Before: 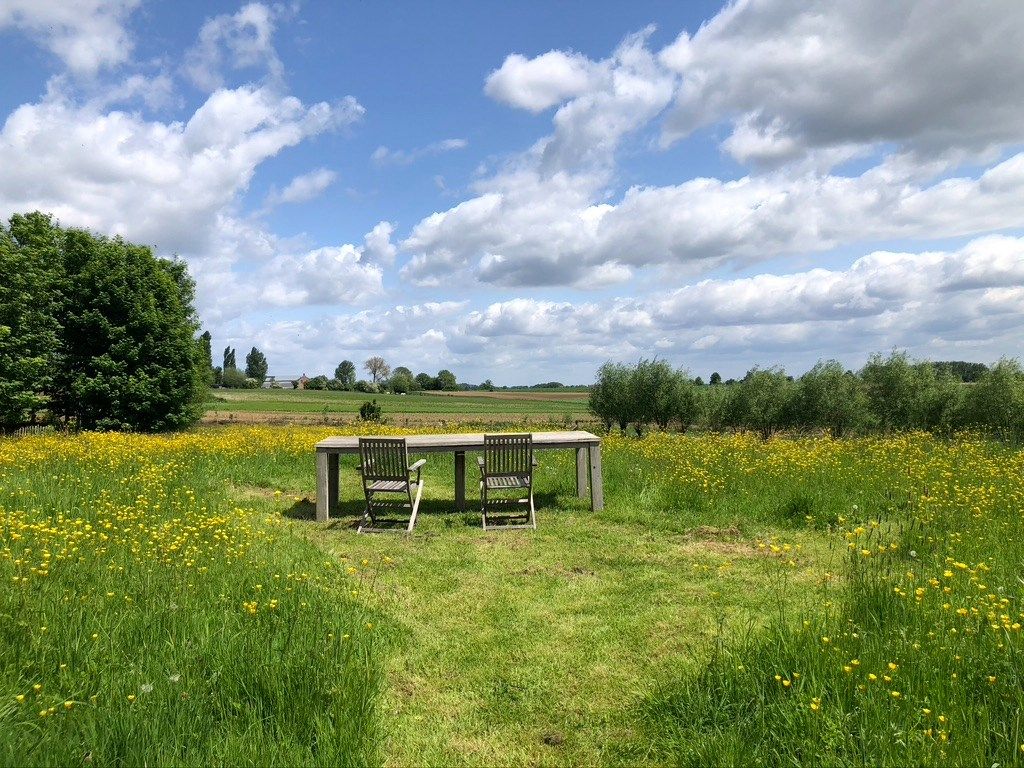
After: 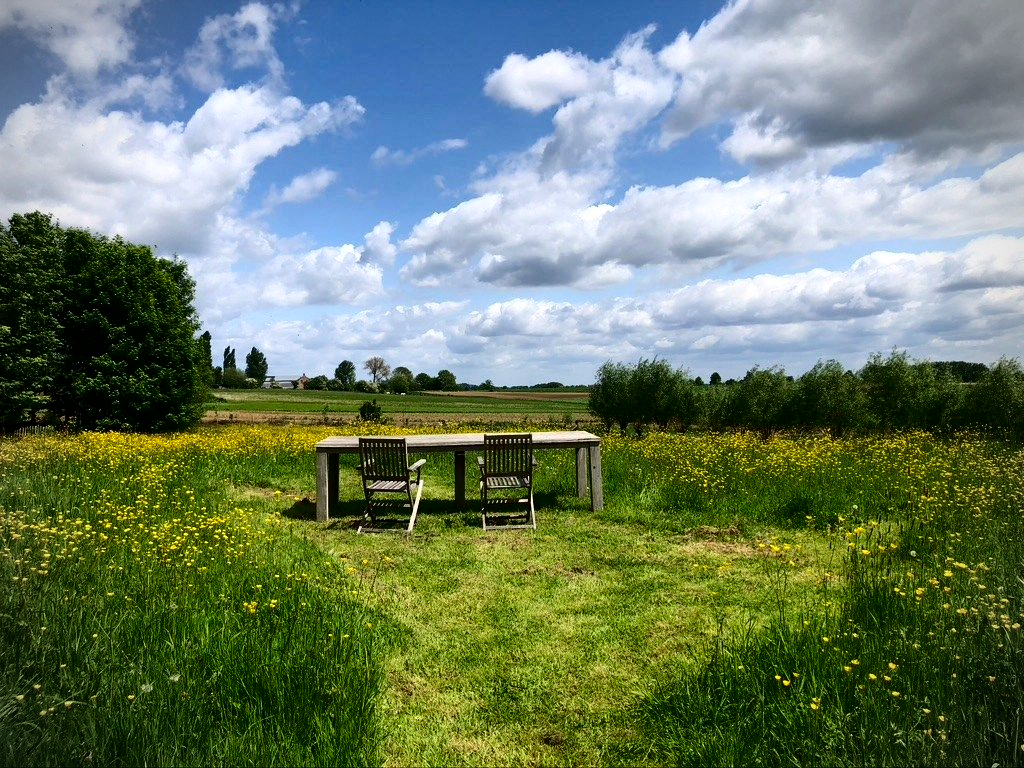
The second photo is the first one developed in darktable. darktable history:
contrast brightness saturation: contrast 0.24, brightness -0.24, saturation 0.14
vignetting: unbound false
